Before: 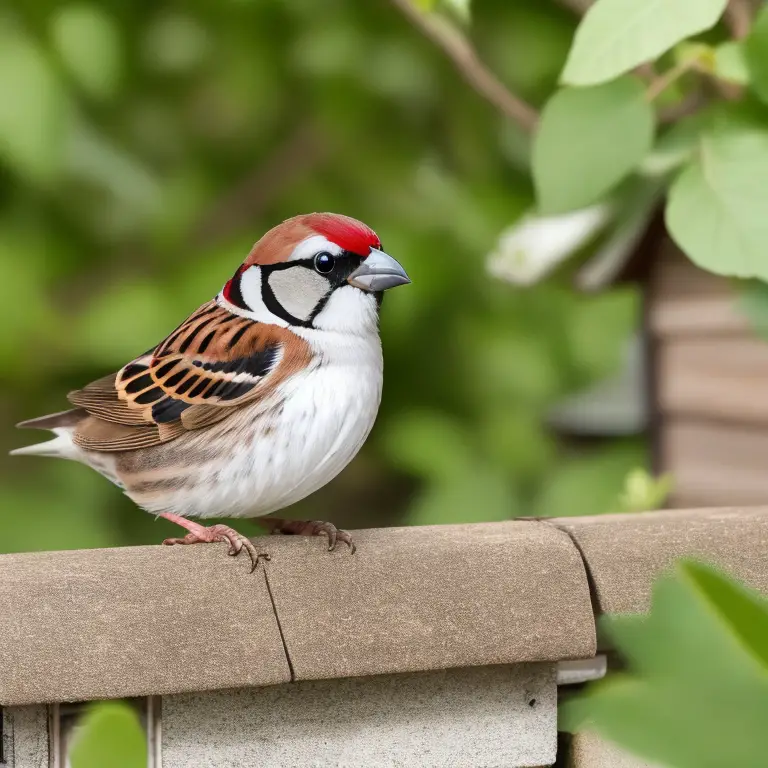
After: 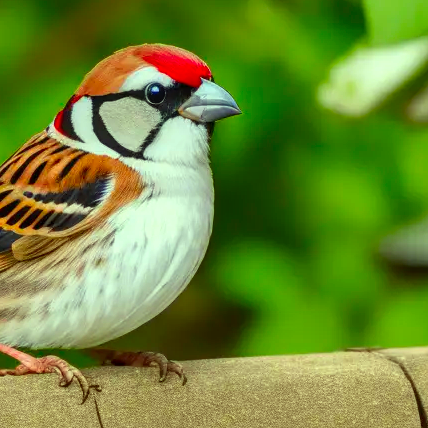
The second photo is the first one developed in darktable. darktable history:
local contrast: on, module defaults
color correction: highlights a* -10.77, highlights b* 9.8, saturation 1.72
crop and rotate: left 22.13%, top 22.054%, right 22.026%, bottom 22.102%
